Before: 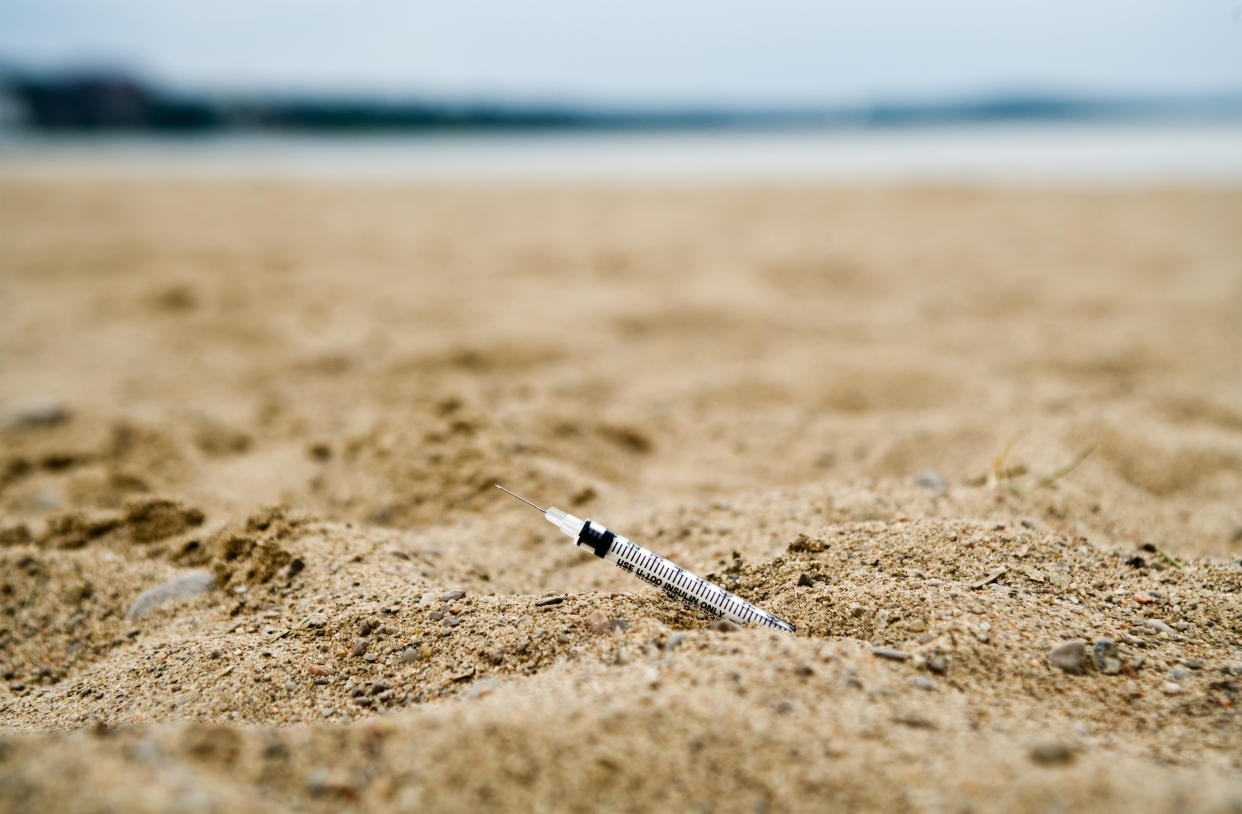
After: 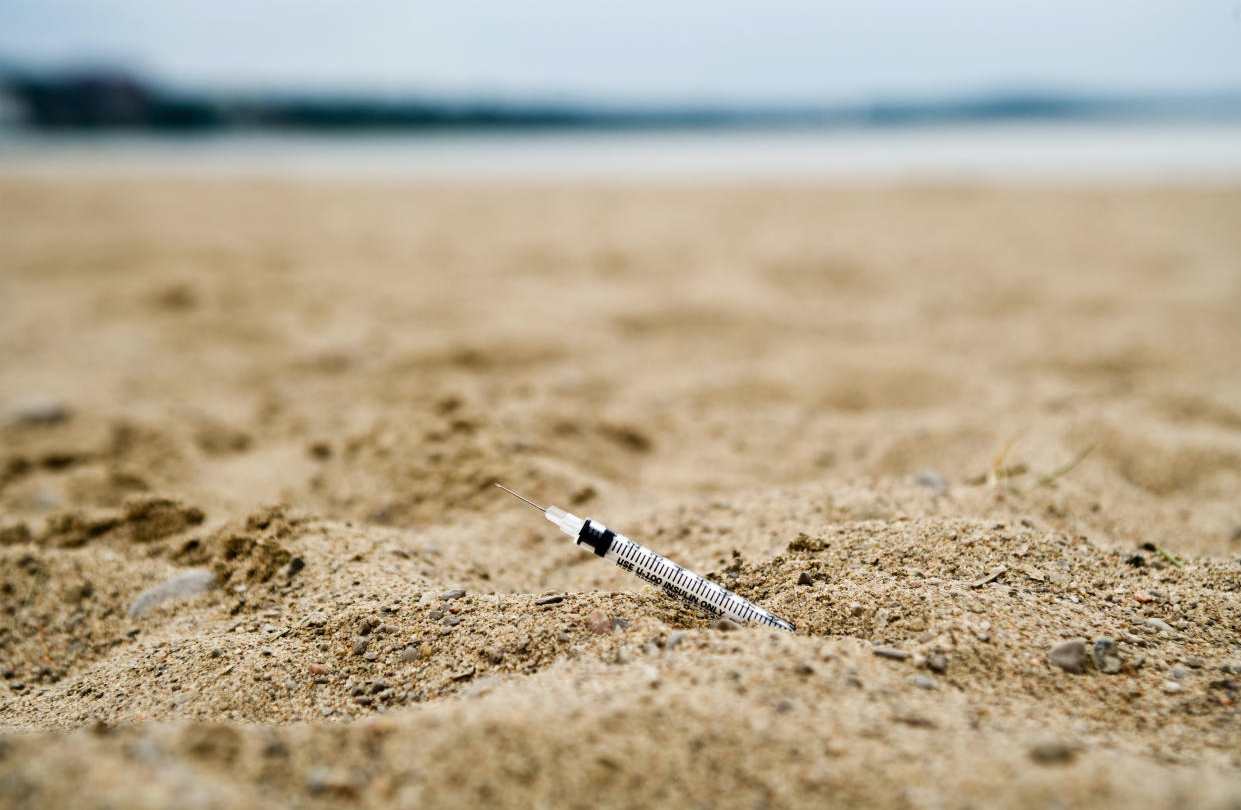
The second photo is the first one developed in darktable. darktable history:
contrast brightness saturation: saturation -0.05
crop: top 0.199%, bottom 0.183%
